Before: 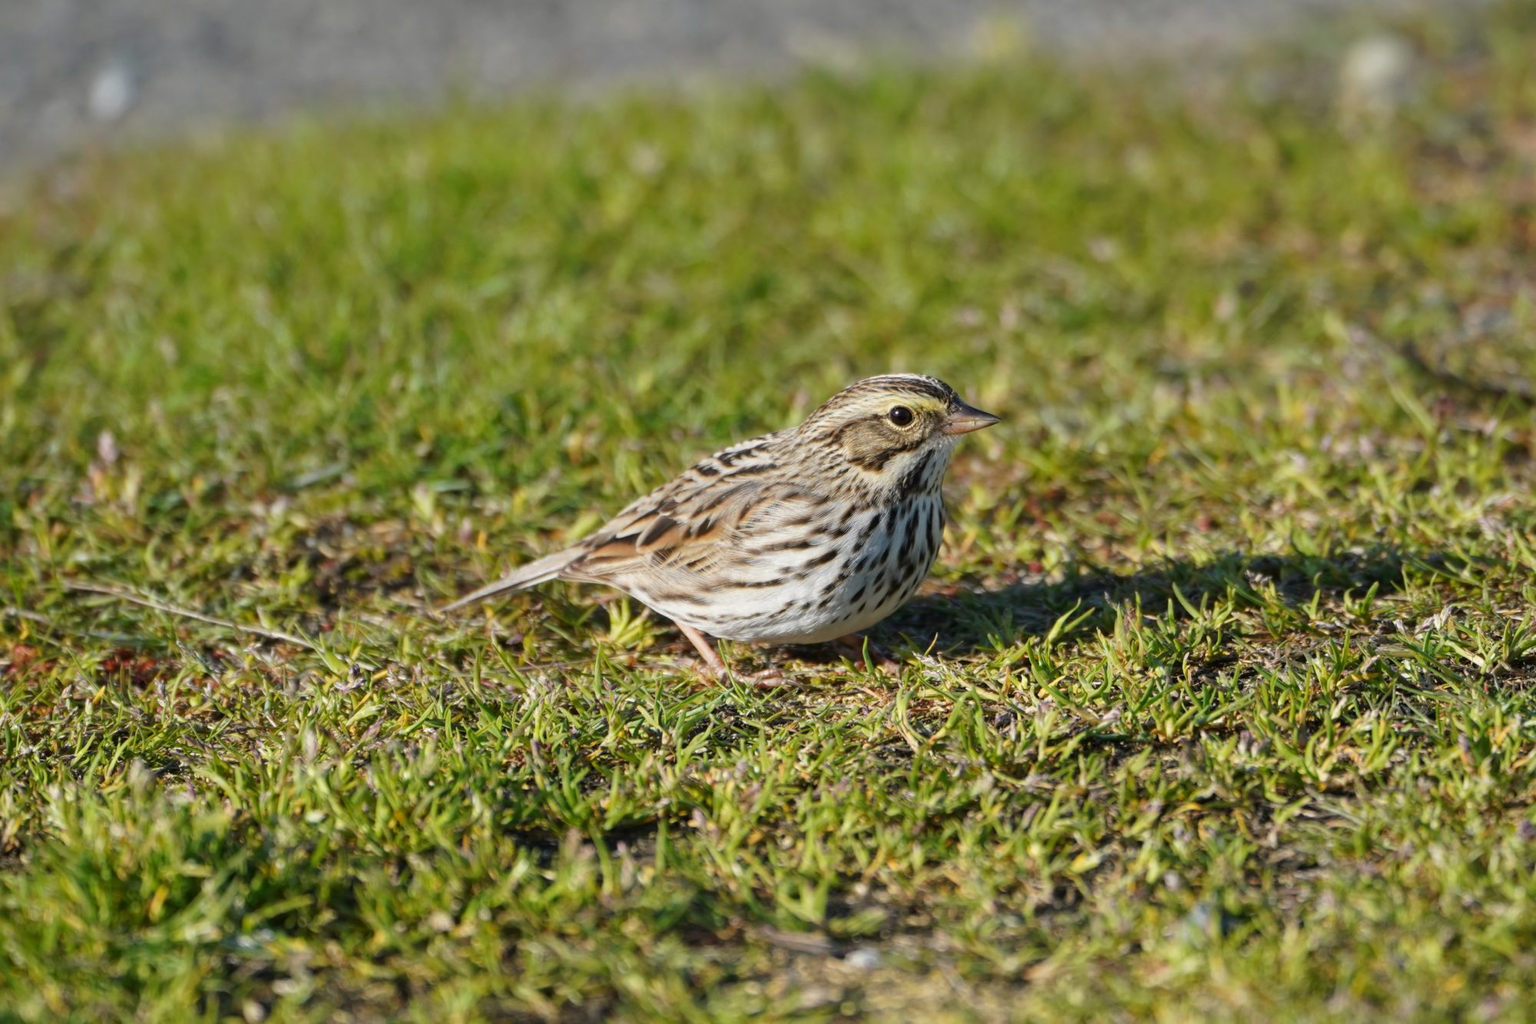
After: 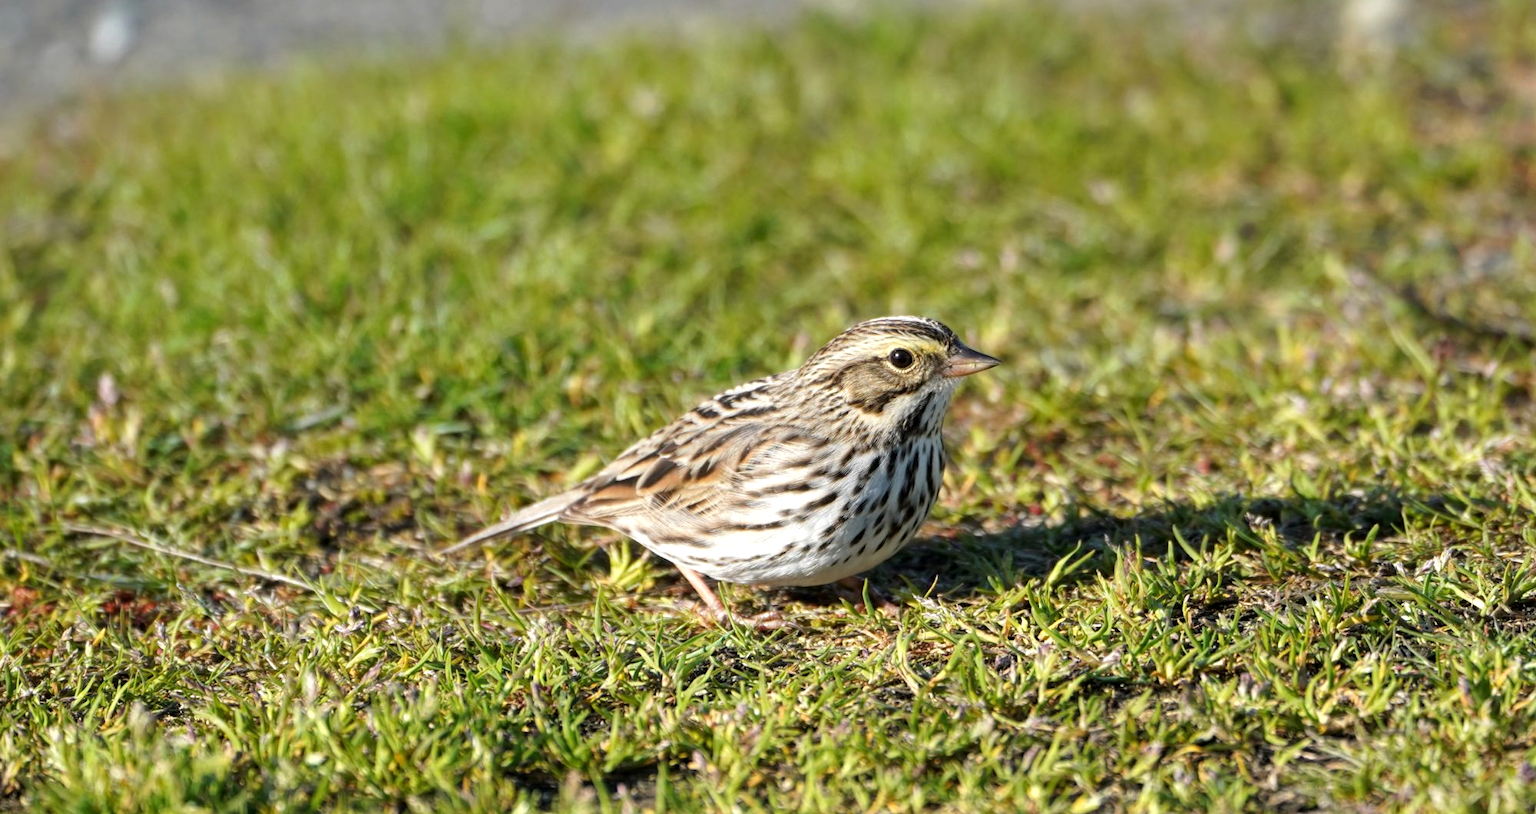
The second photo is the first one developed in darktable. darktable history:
local contrast: highlights 106%, shadows 101%, detail 119%, midtone range 0.2
crop and rotate: top 5.65%, bottom 14.799%
tone equalizer: -8 EV -0.392 EV, -7 EV -0.375 EV, -6 EV -0.359 EV, -5 EV -0.248 EV, -3 EV 0.238 EV, -2 EV 0.355 EV, -1 EV 0.395 EV, +0 EV 0.444 EV
